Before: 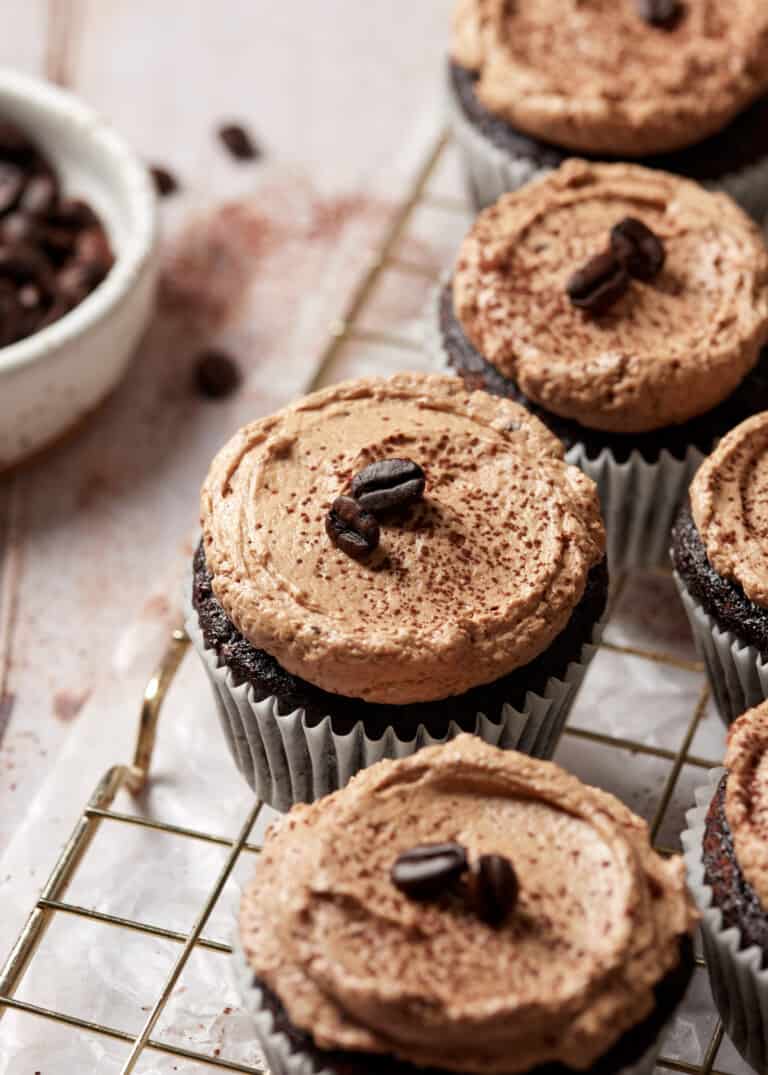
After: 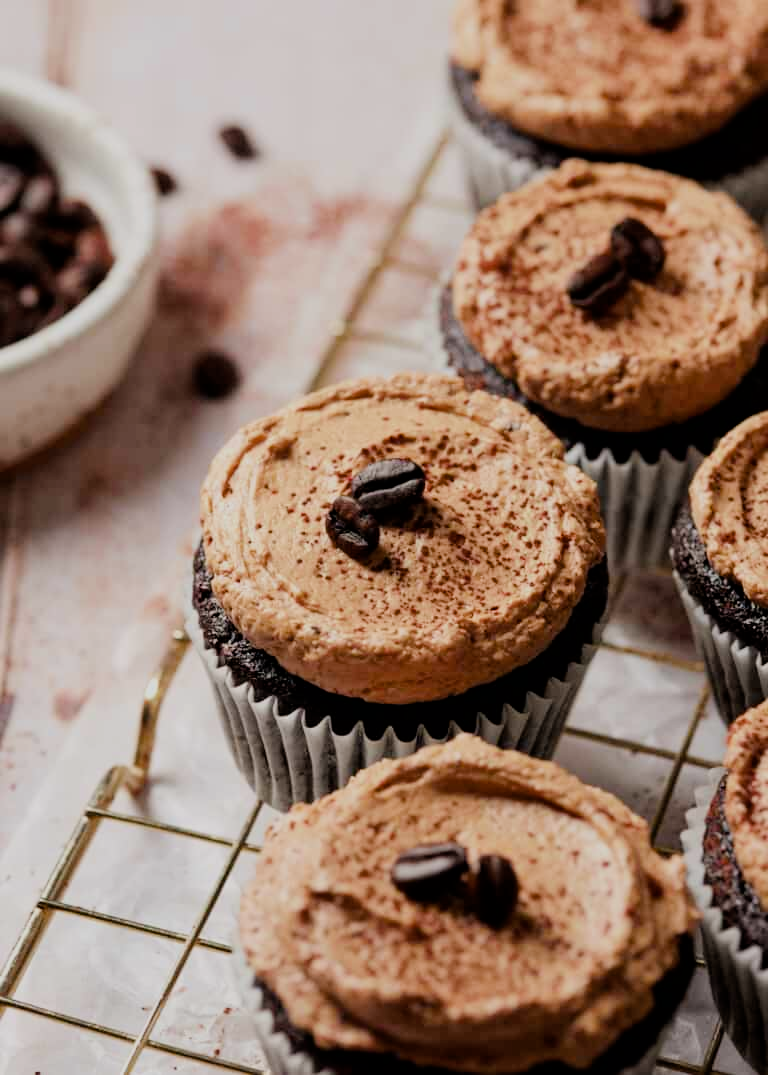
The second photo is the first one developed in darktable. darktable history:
filmic rgb: black relative exposure -7.65 EV, white relative exposure 4.56 EV, hardness 3.61
color balance rgb: linear chroma grading › global chroma 10%, perceptual saturation grading › global saturation 5%, perceptual brilliance grading › global brilliance 4%, global vibrance 7%, saturation formula JzAzBz (2021)
